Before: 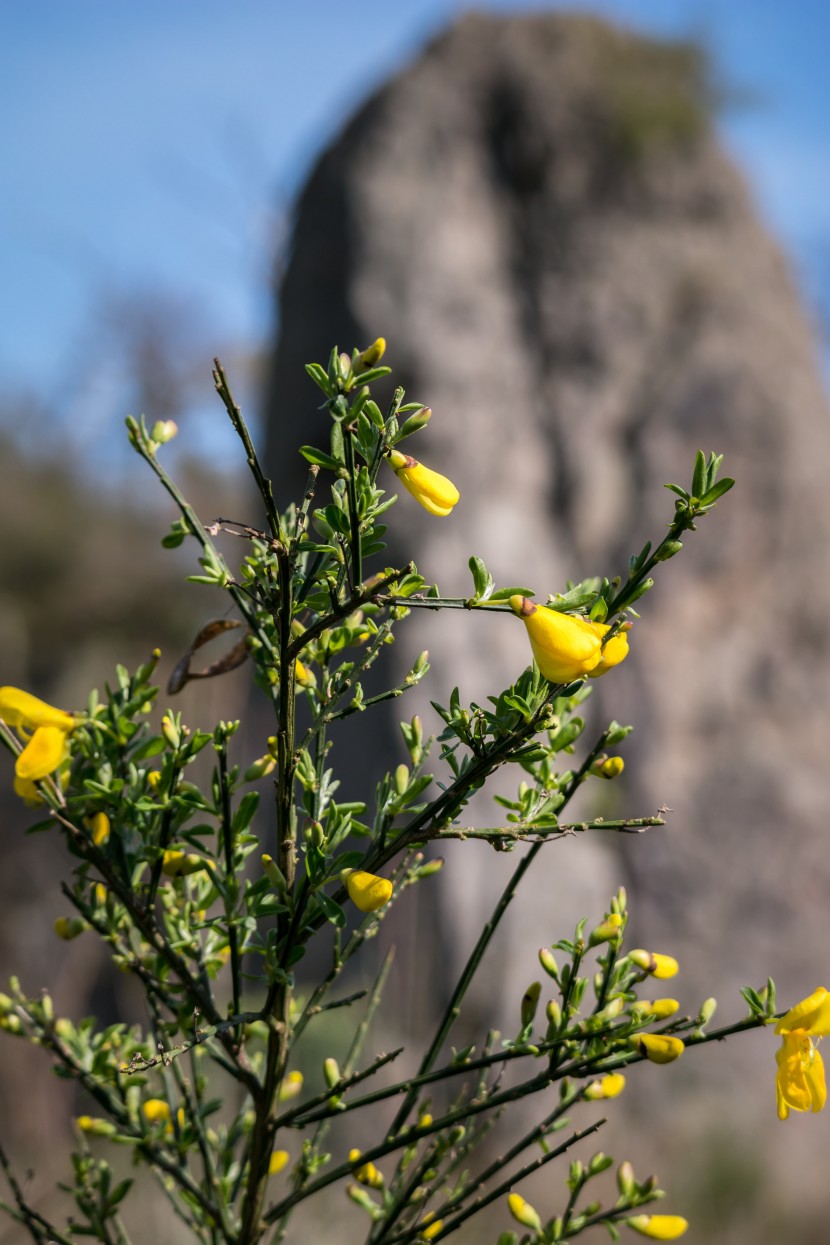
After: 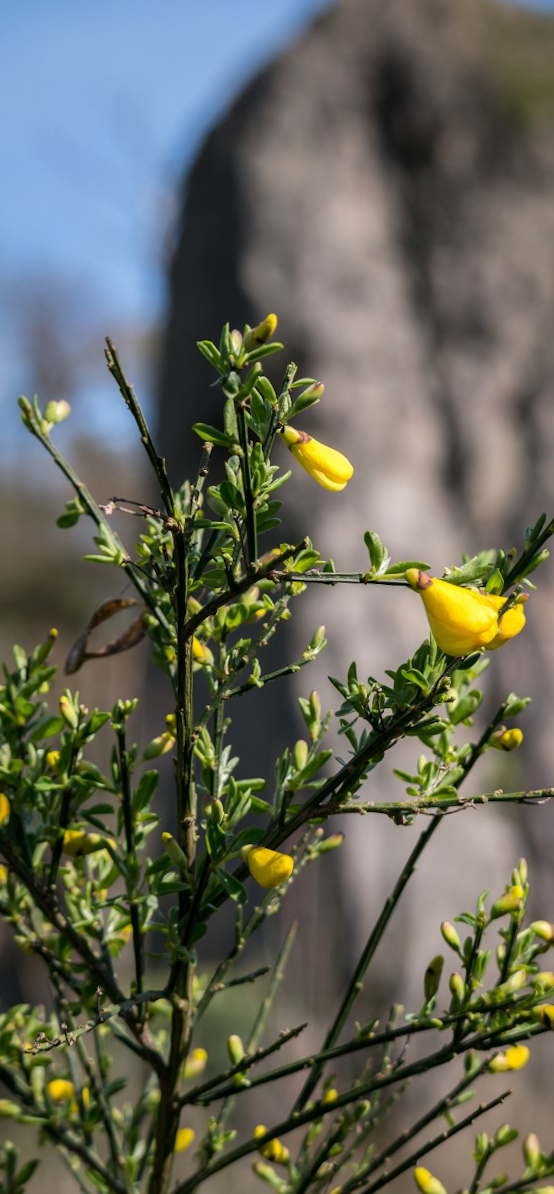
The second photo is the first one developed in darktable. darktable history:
crop and rotate: left 12.648%, right 20.685%
rotate and perspective: rotation -1°, crop left 0.011, crop right 0.989, crop top 0.025, crop bottom 0.975
